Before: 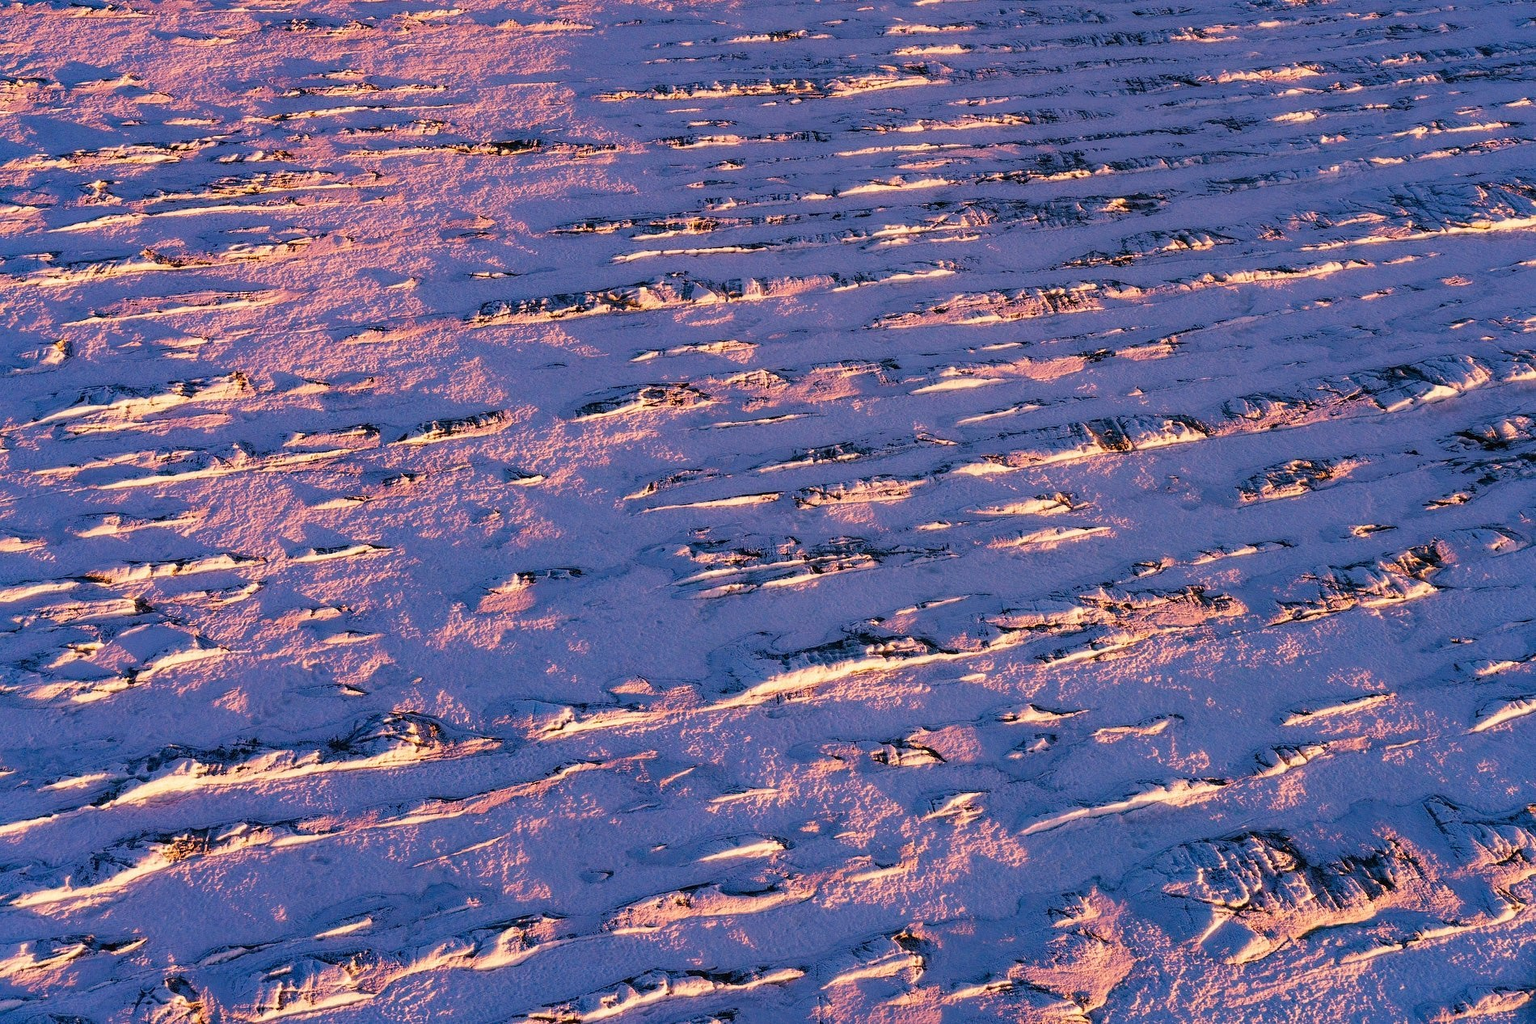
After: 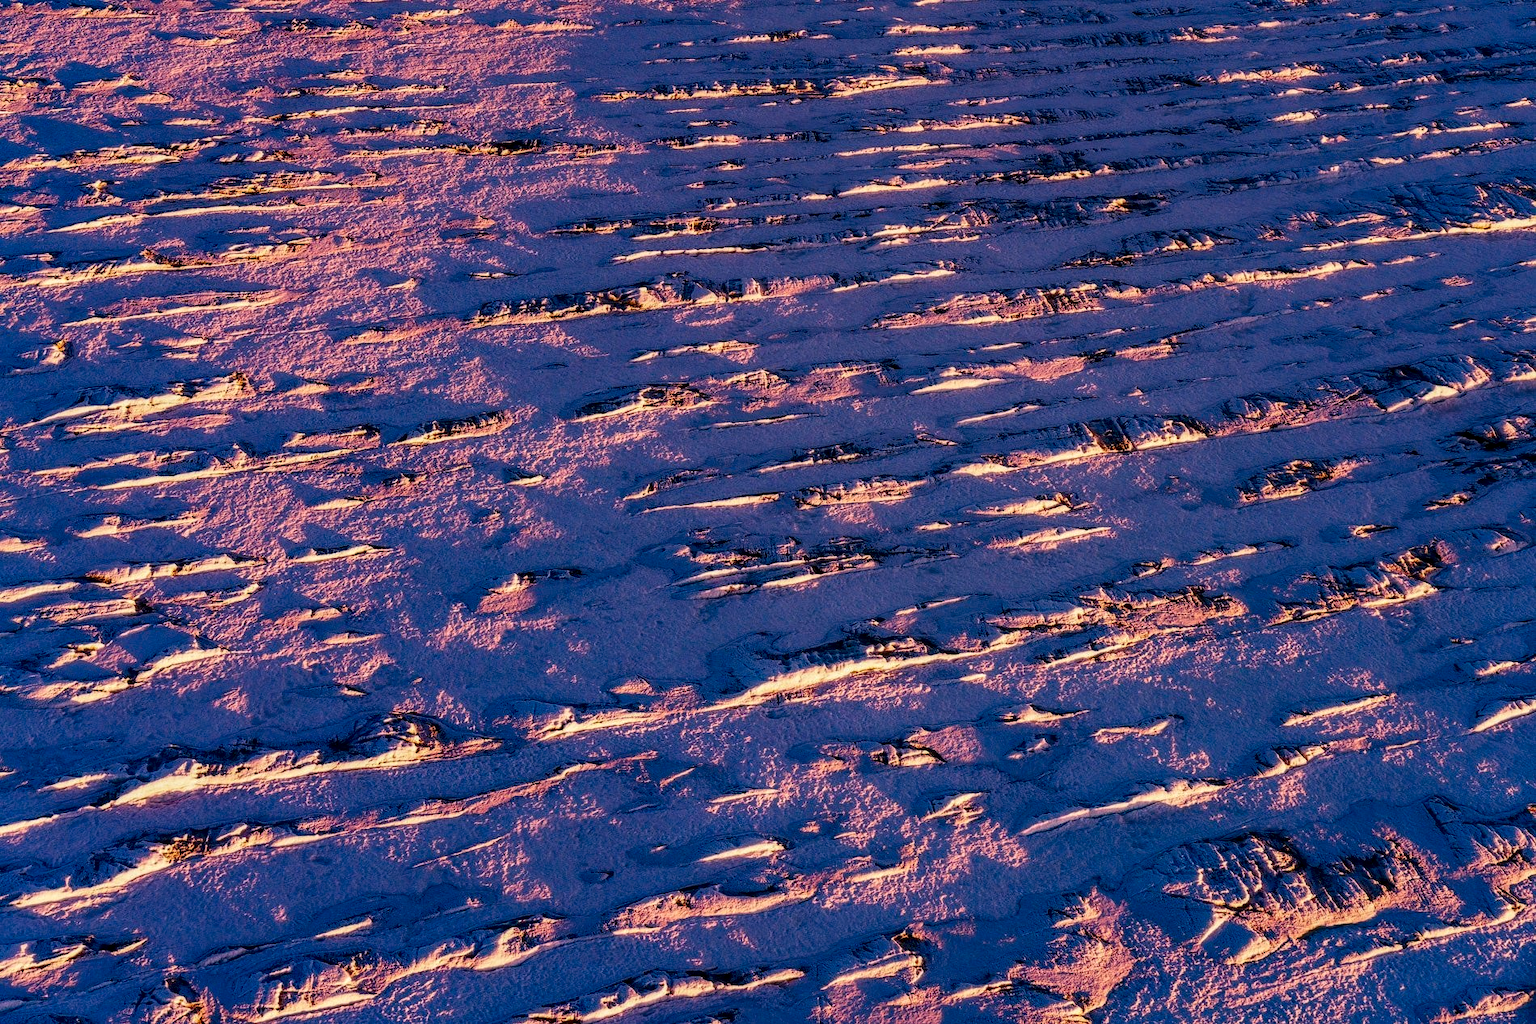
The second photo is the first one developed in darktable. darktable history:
local contrast: on, module defaults
contrast brightness saturation: contrast 0.13, brightness -0.227, saturation 0.149
